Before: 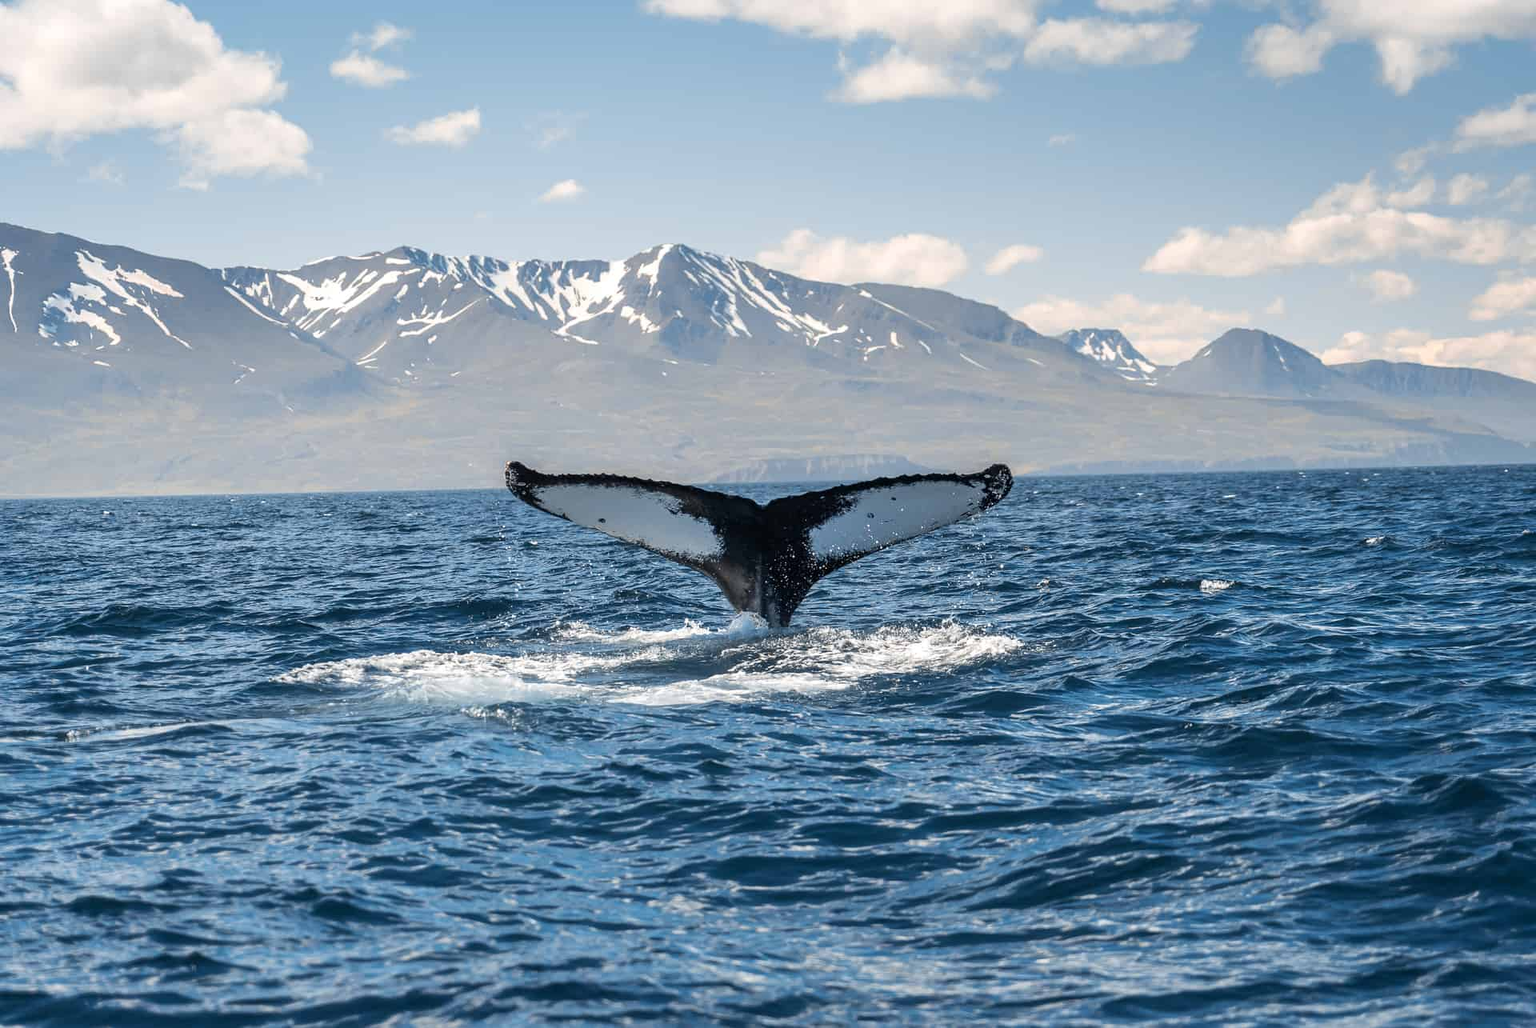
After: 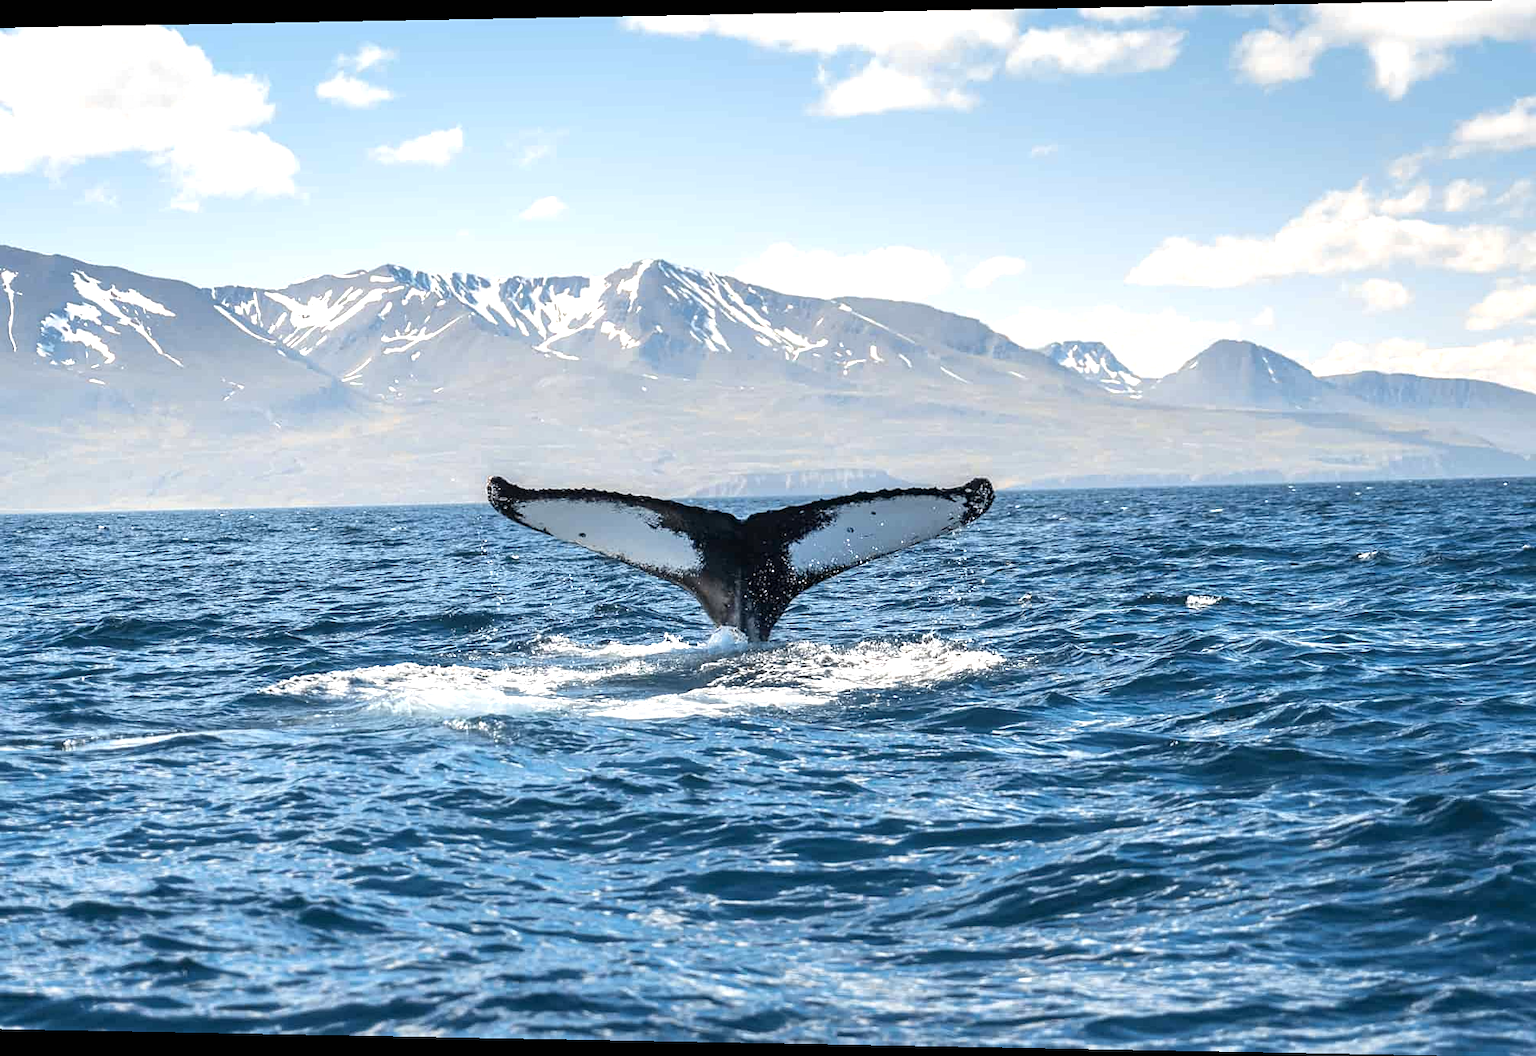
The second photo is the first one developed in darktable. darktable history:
sharpen: amount 0.2
rotate and perspective: lens shift (horizontal) -0.055, automatic cropping off
exposure: black level correction 0, exposure 0.6 EV, compensate highlight preservation false
